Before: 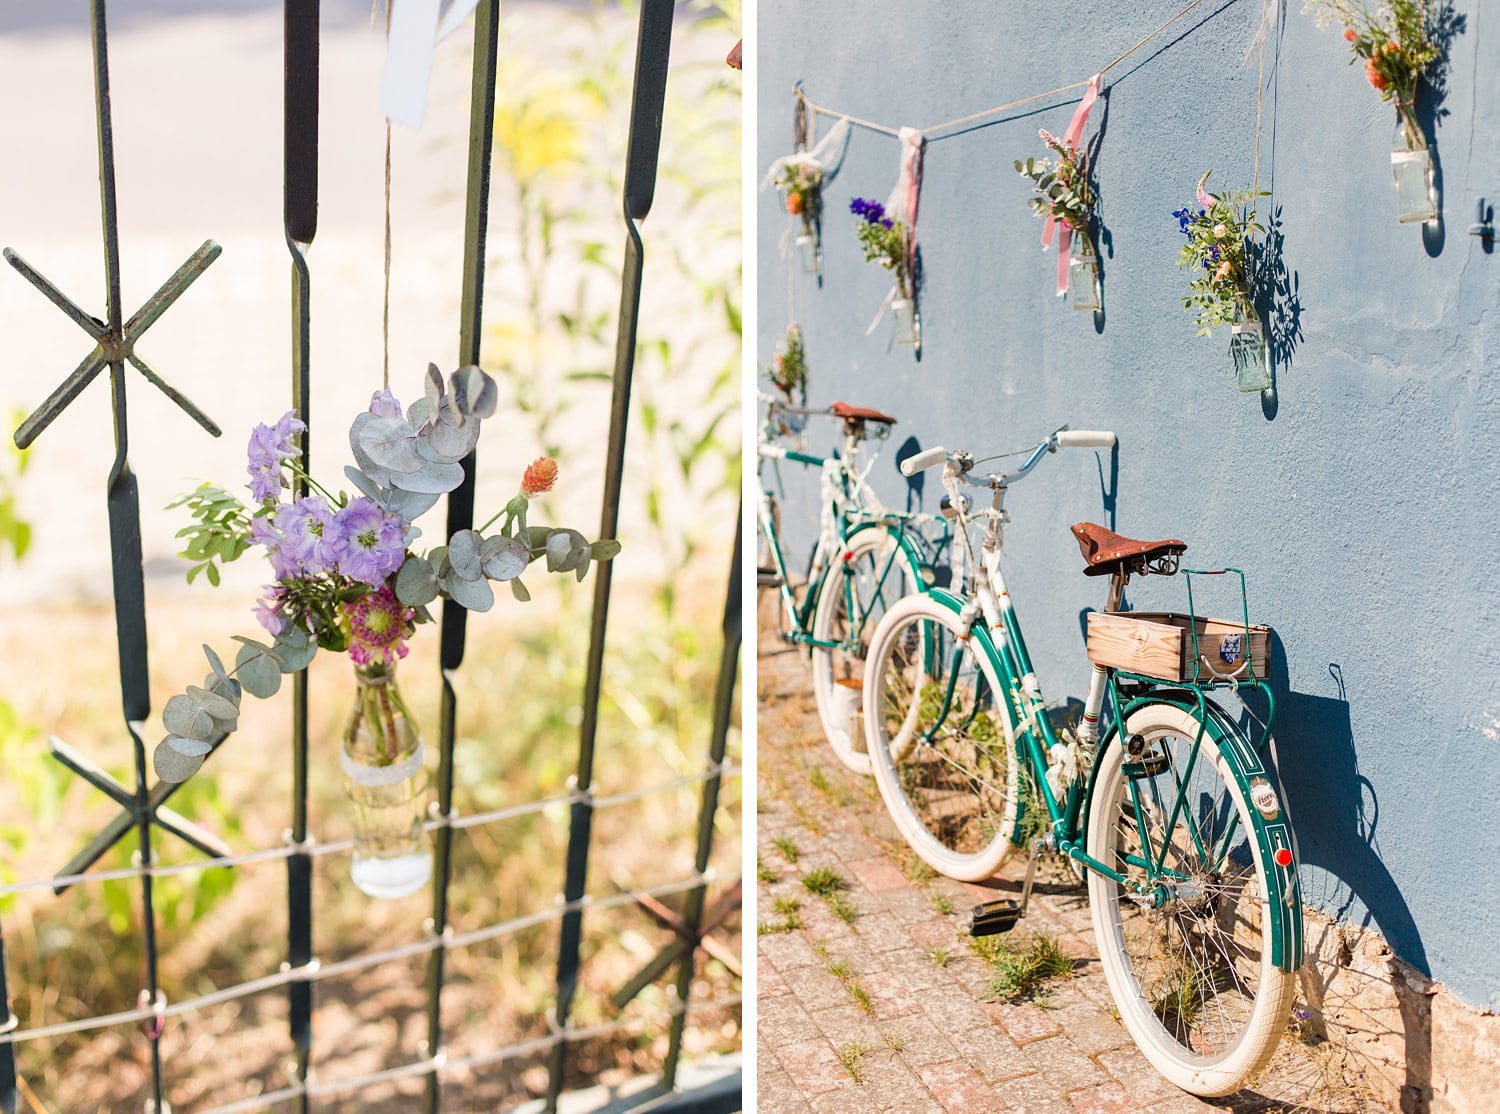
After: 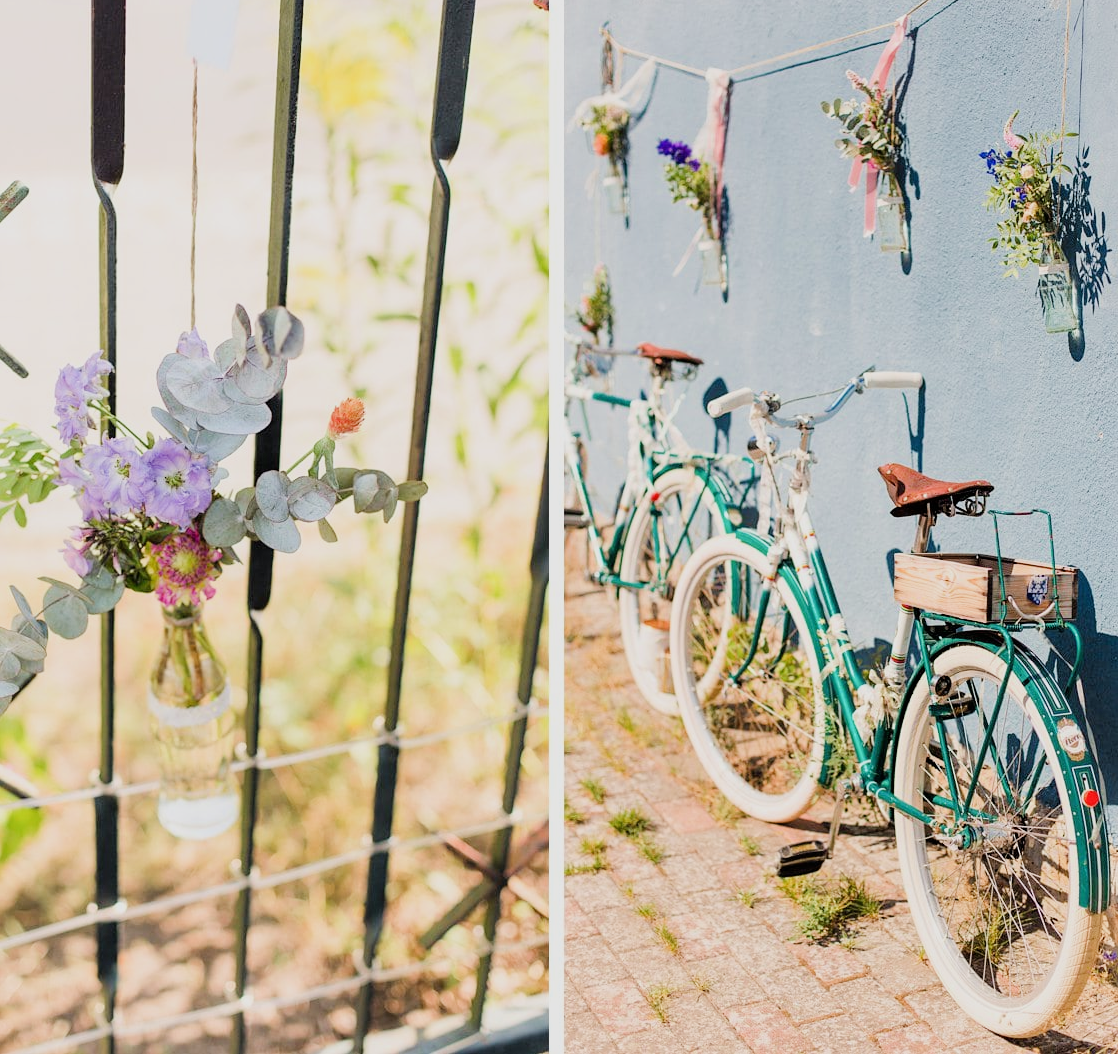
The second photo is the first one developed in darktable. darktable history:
exposure: black level correction 0, exposure 0.5 EV, compensate exposure bias true, compensate highlight preservation false
filmic rgb: black relative exposure -7.65 EV, white relative exposure 4.56 EV, hardness 3.61
crop and rotate: left 12.921%, top 5.328%, right 12.535%
